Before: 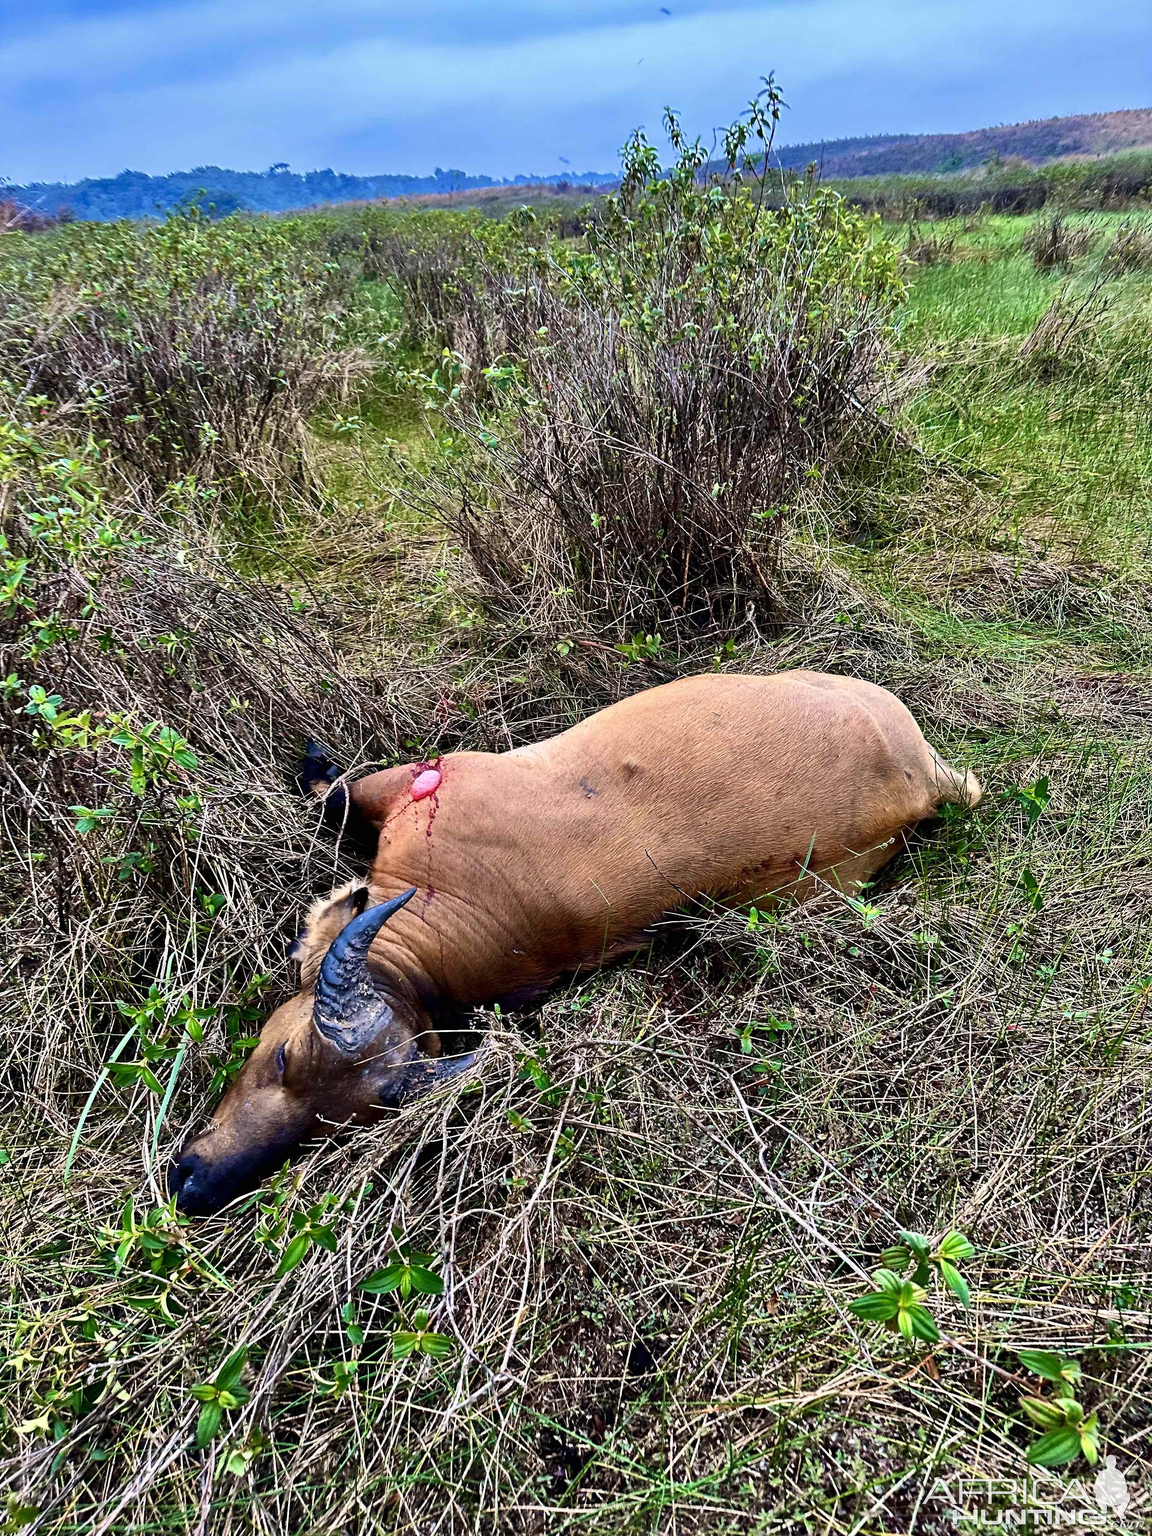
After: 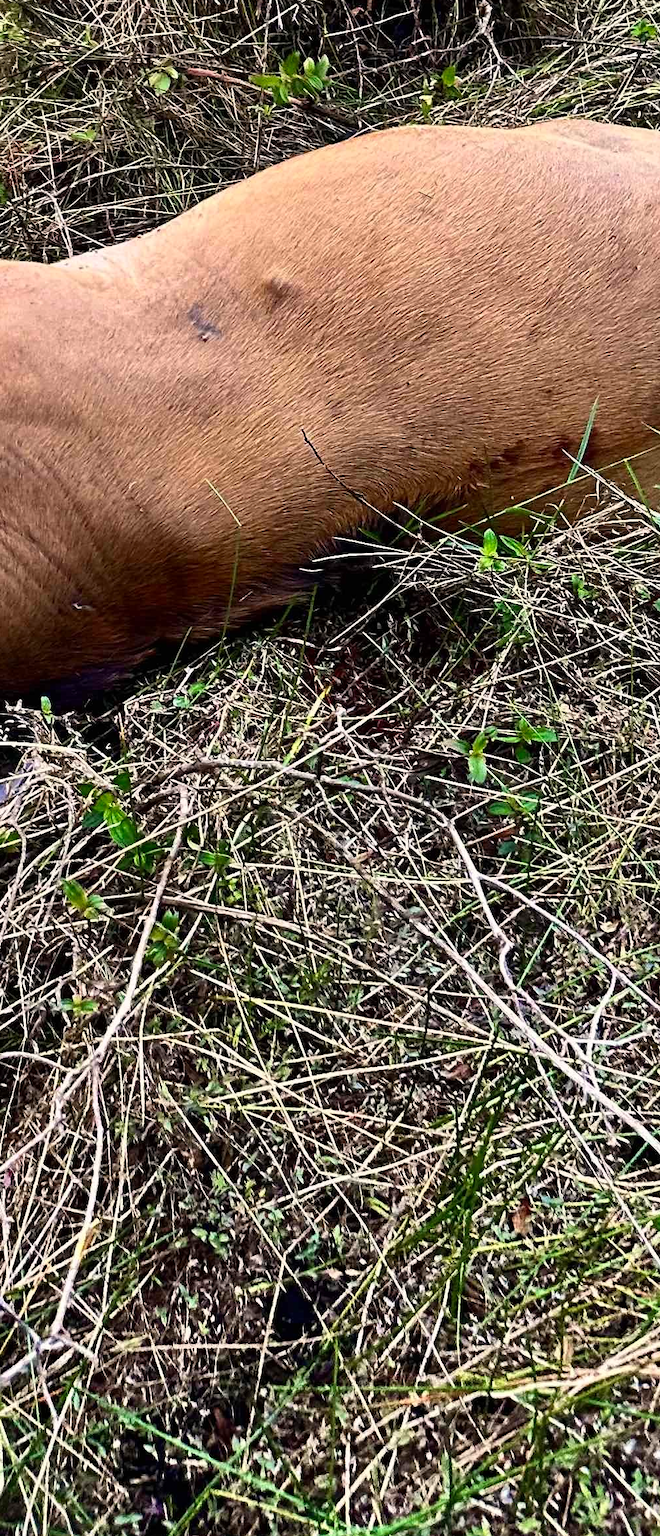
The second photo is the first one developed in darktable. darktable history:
crop: left 40.878%, top 39.176%, right 25.993%, bottom 3.081%
color correction: highlights a* 0.816, highlights b* 2.78, saturation 1.1
